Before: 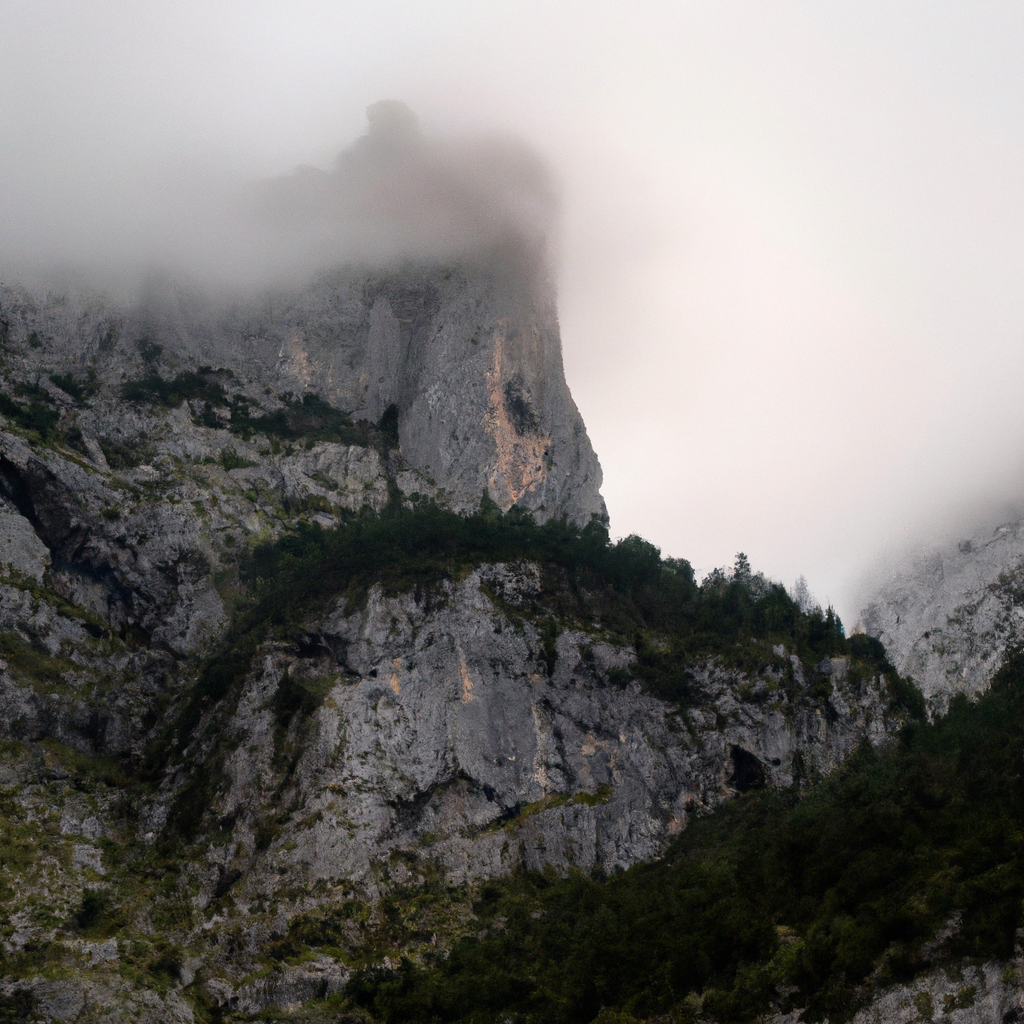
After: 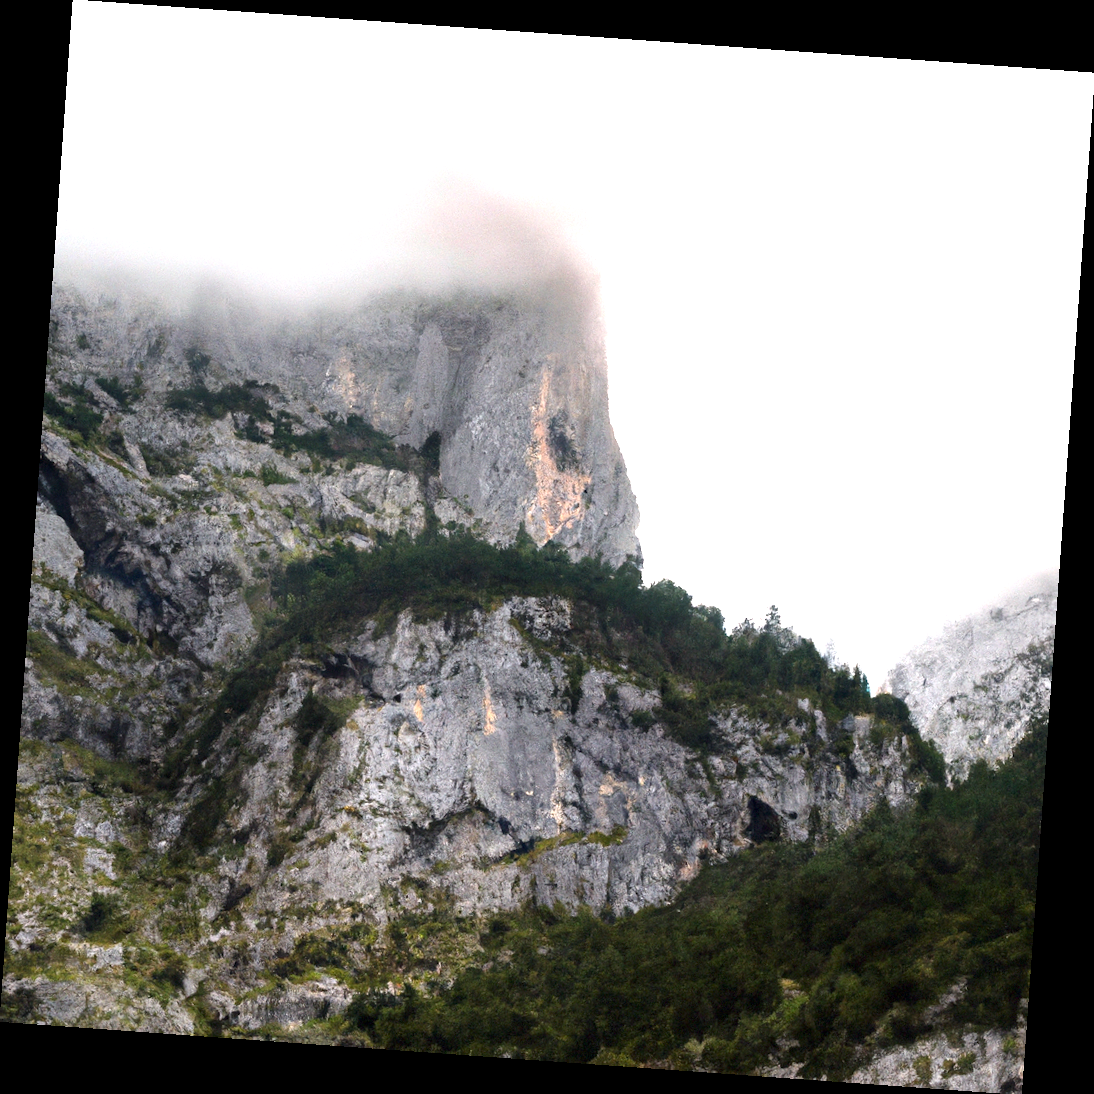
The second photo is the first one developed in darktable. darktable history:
rotate and perspective: rotation 4.1°, automatic cropping off
graduated density: rotation 5.63°, offset 76.9
exposure: exposure 2.003 EV, compensate highlight preservation false
